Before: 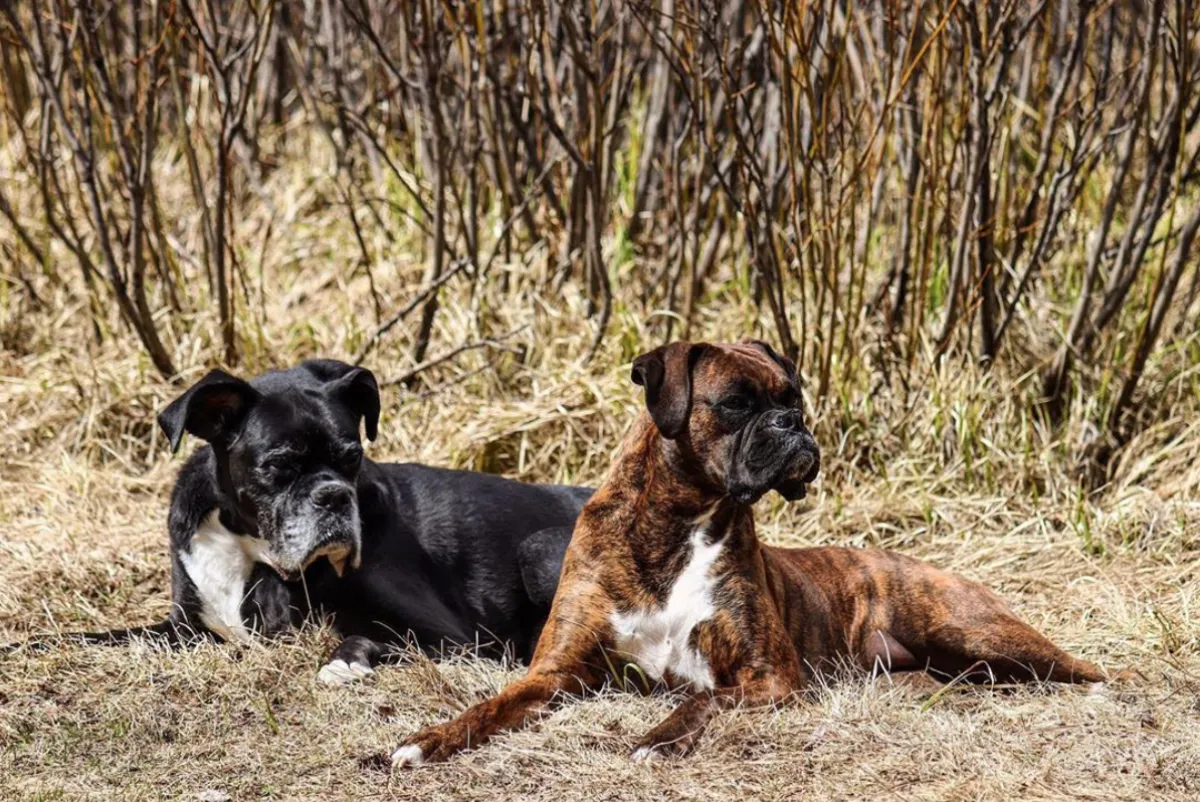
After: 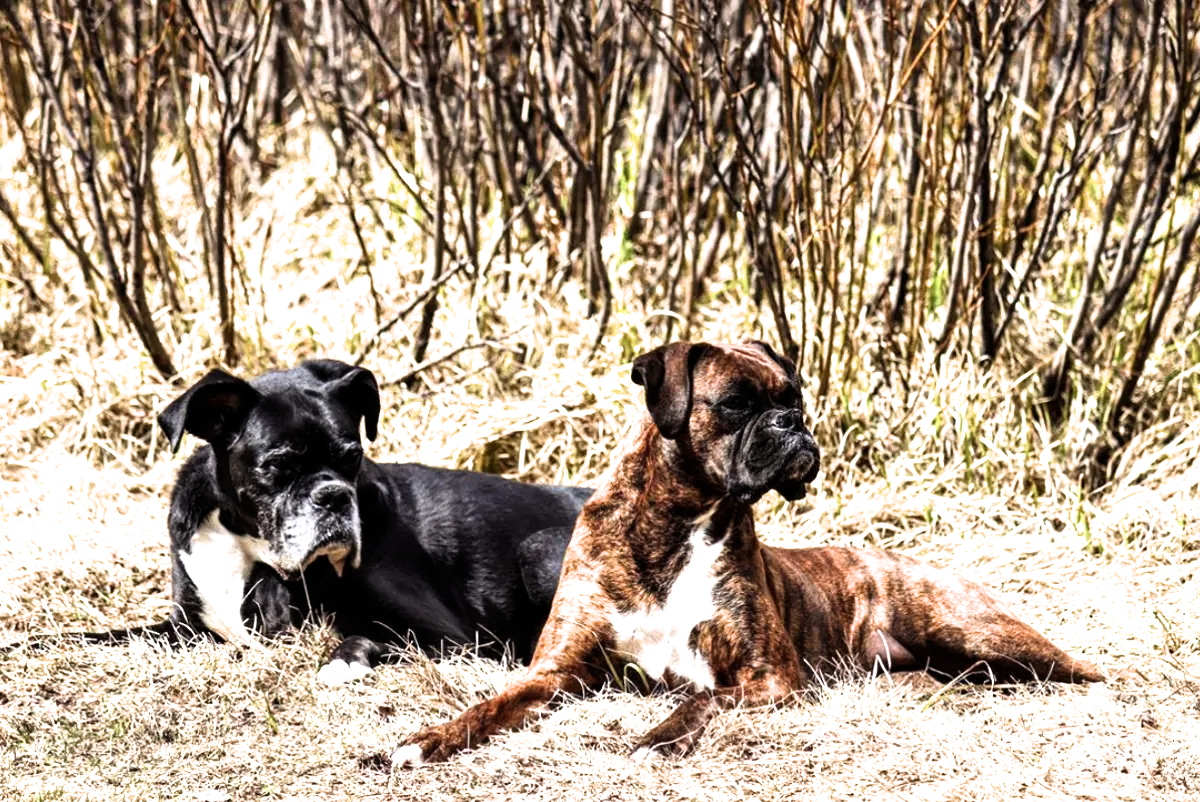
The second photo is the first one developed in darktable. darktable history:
exposure: exposure 0.785 EV, compensate highlight preservation false
filmic rgb: white relative exposure 2.2 EV, hardness 6.97
